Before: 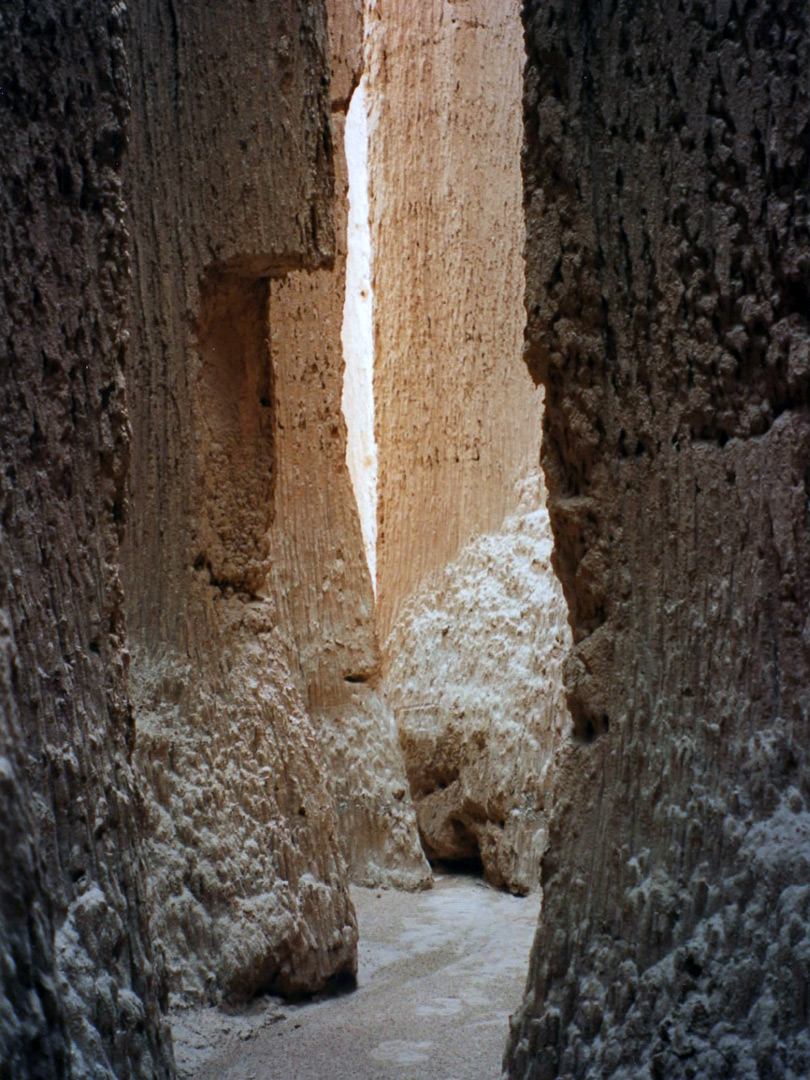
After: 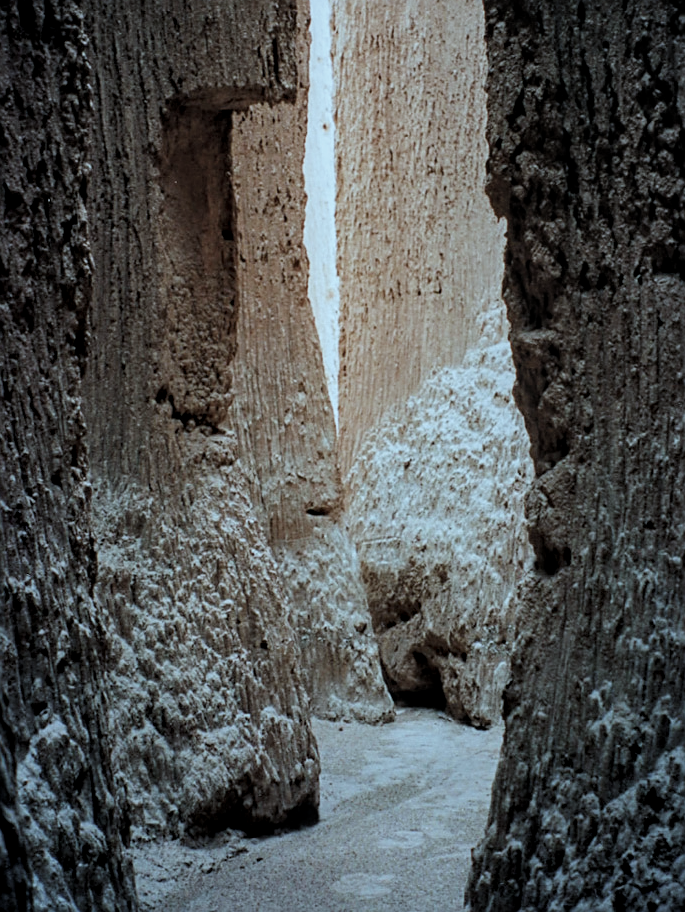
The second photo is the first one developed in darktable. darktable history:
filmic rgb: black relative exposure -8 EV, white relative exposure 4.03 EV, hardness 4.21, color science v4 (2020)
crop and rotate: left 4.756%, top 15.514%, right 10.663%
color correction: highlights a* -12.3, highlights b* -17.55, saturation 0.705
sharpen: on, module defaults
local contrast: on, module defaults
